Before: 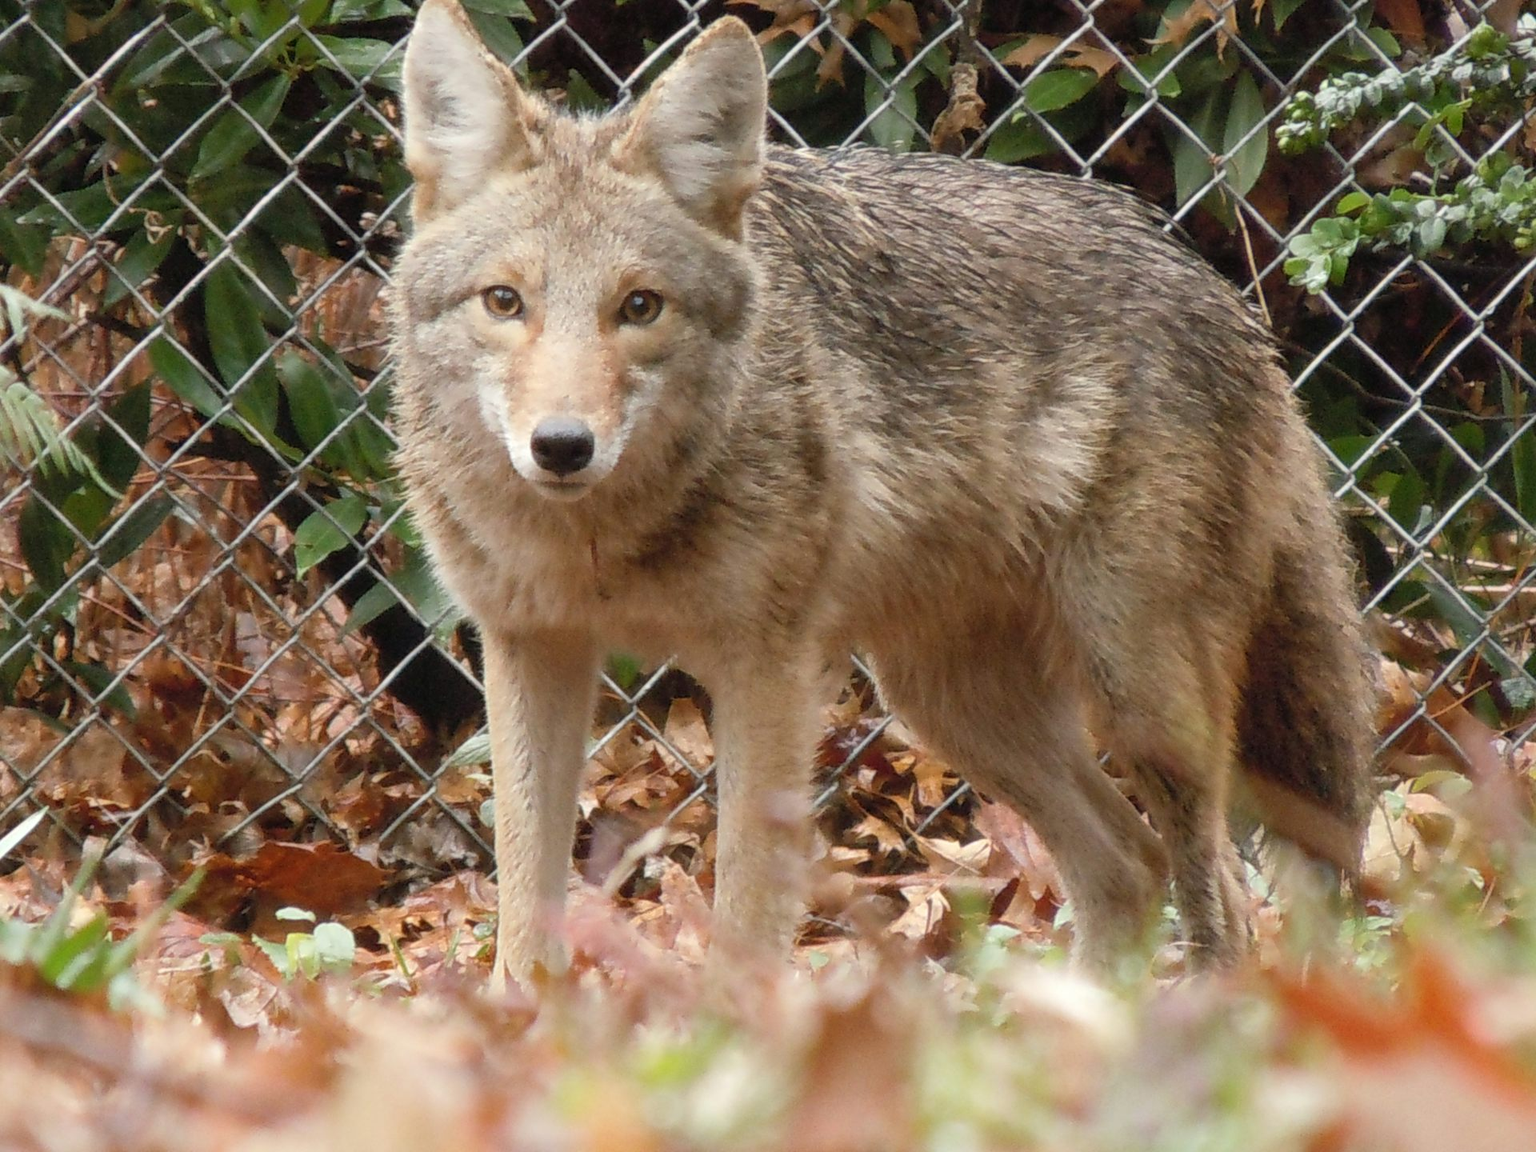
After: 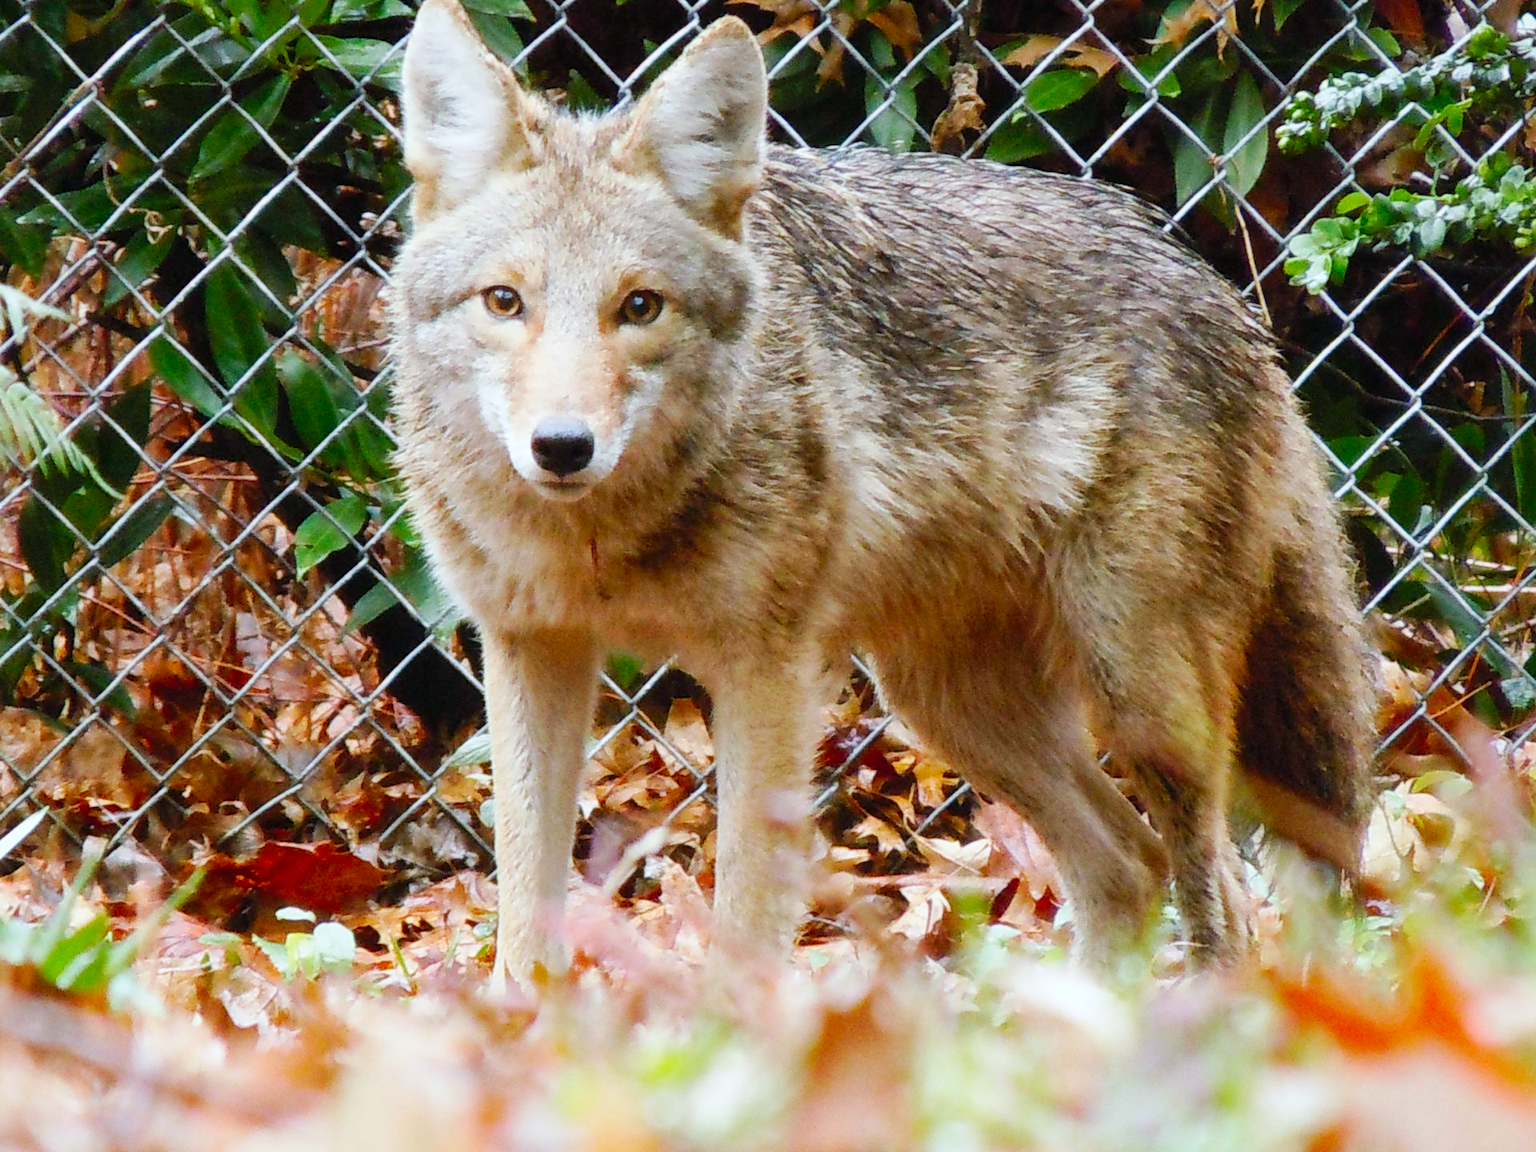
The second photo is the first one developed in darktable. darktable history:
base curve: curves: ch0 [(0, 0) (0.032, 0.025) (0.121, 0.166) (0.206, 0.329) (0.605, 0.79) (1, 1)], preserve colors none
contrast brightness saturation: brightness -0.02, saturation 0.35
white balance: red 0.924, blue 1.095
